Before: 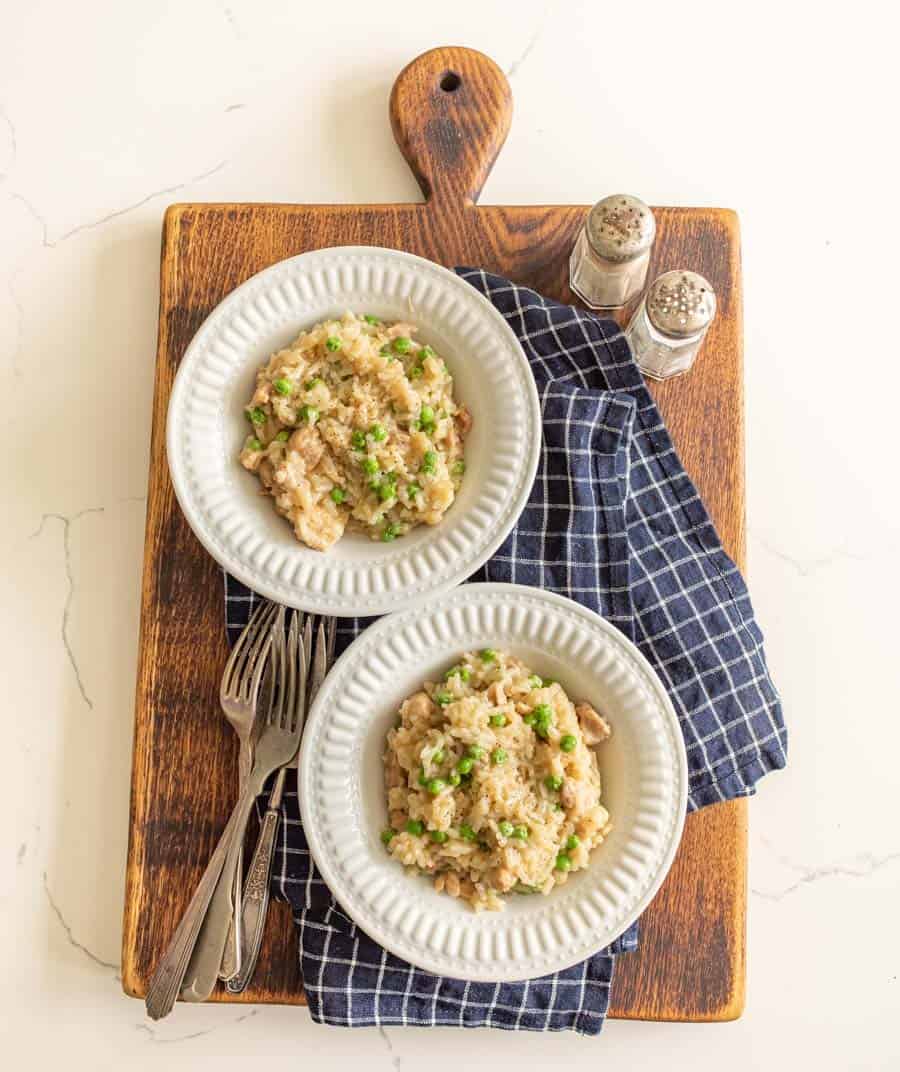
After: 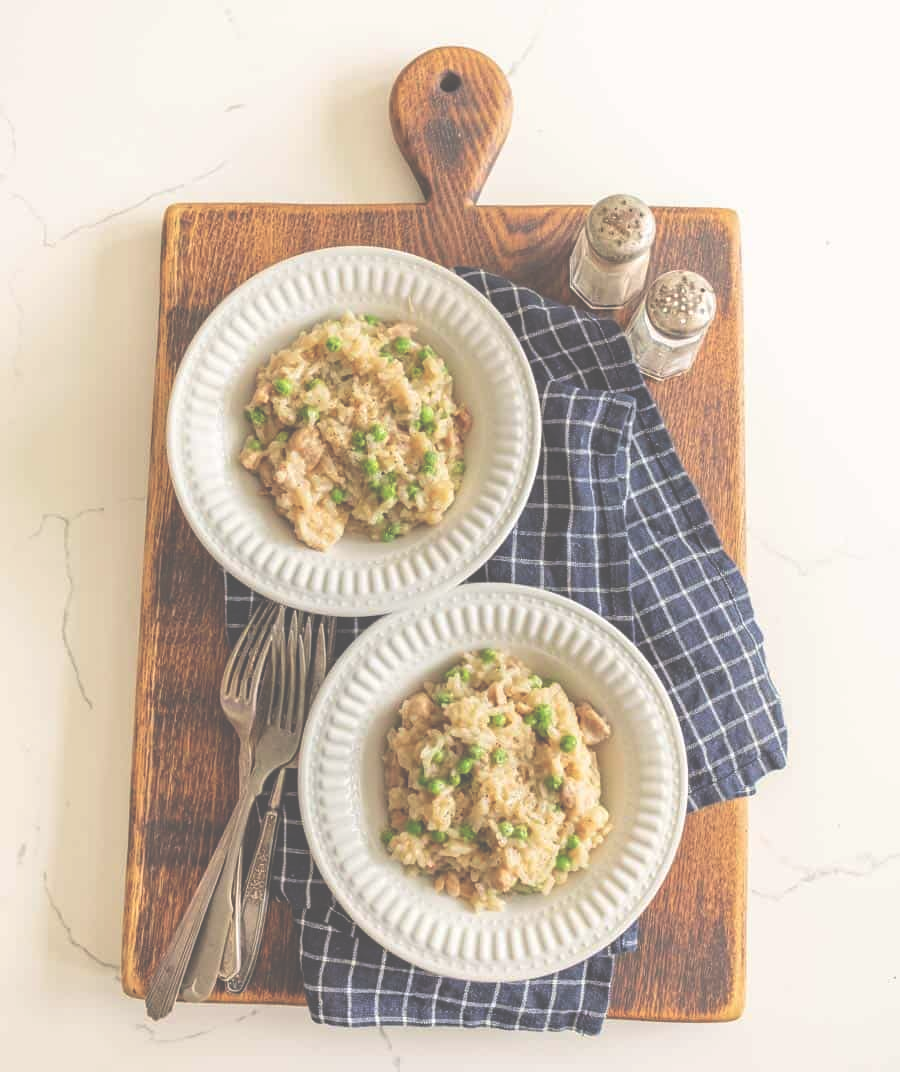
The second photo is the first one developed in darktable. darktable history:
exposure: black level correction -0.086, compensate highlight preservation false
tone equalizer: on, module defaults
